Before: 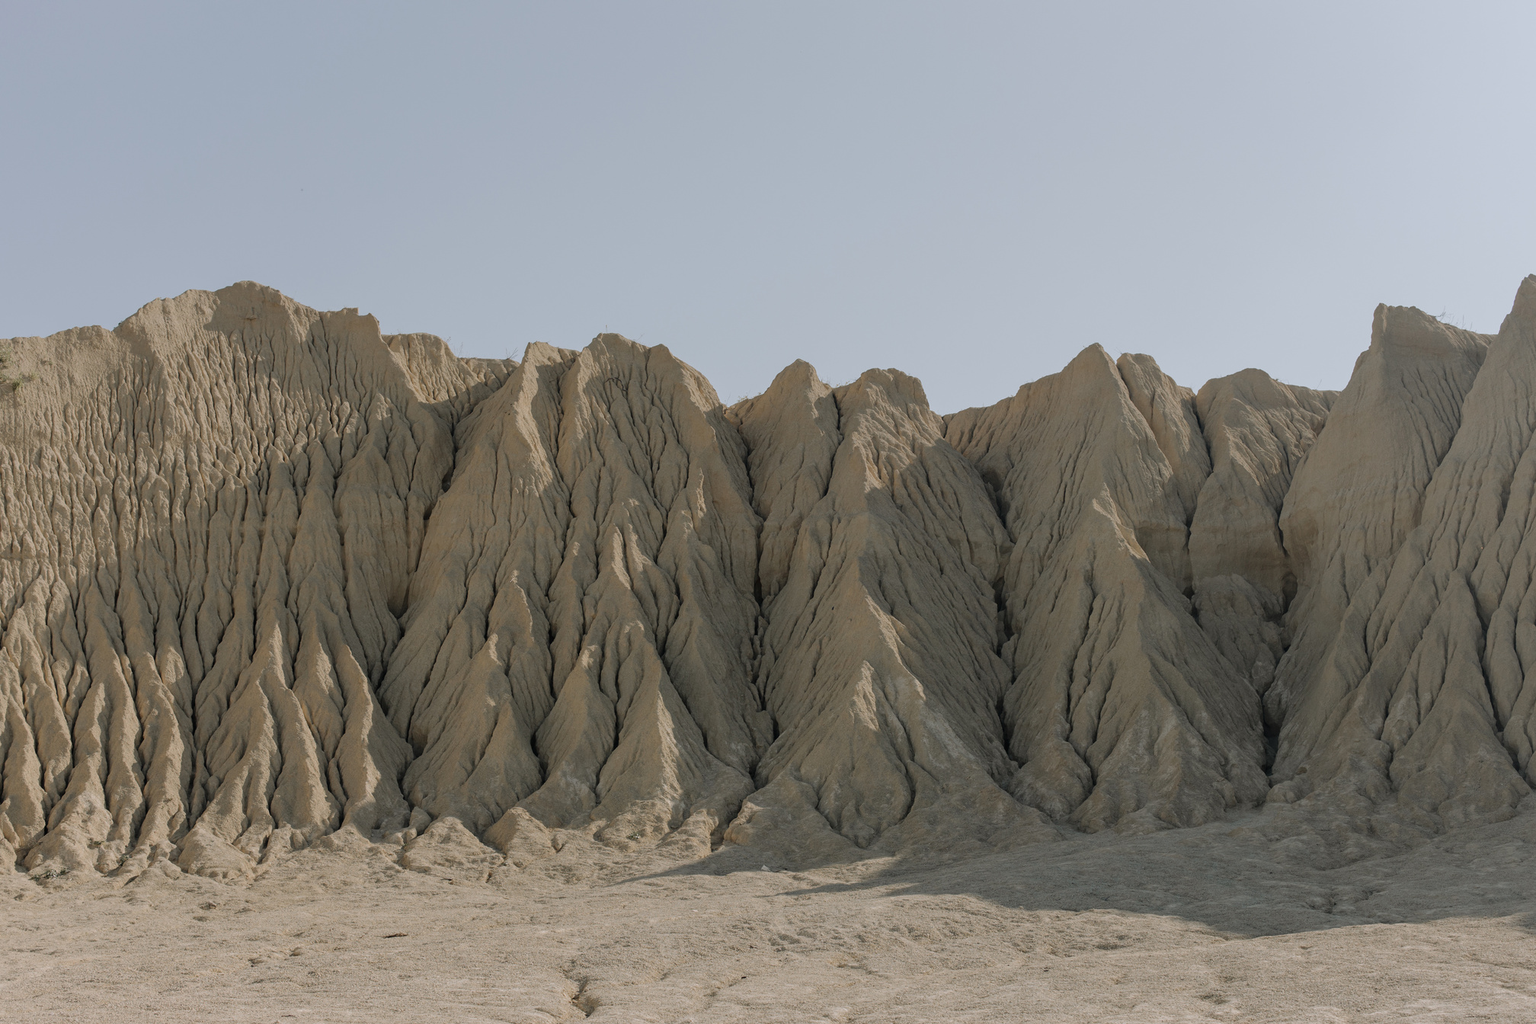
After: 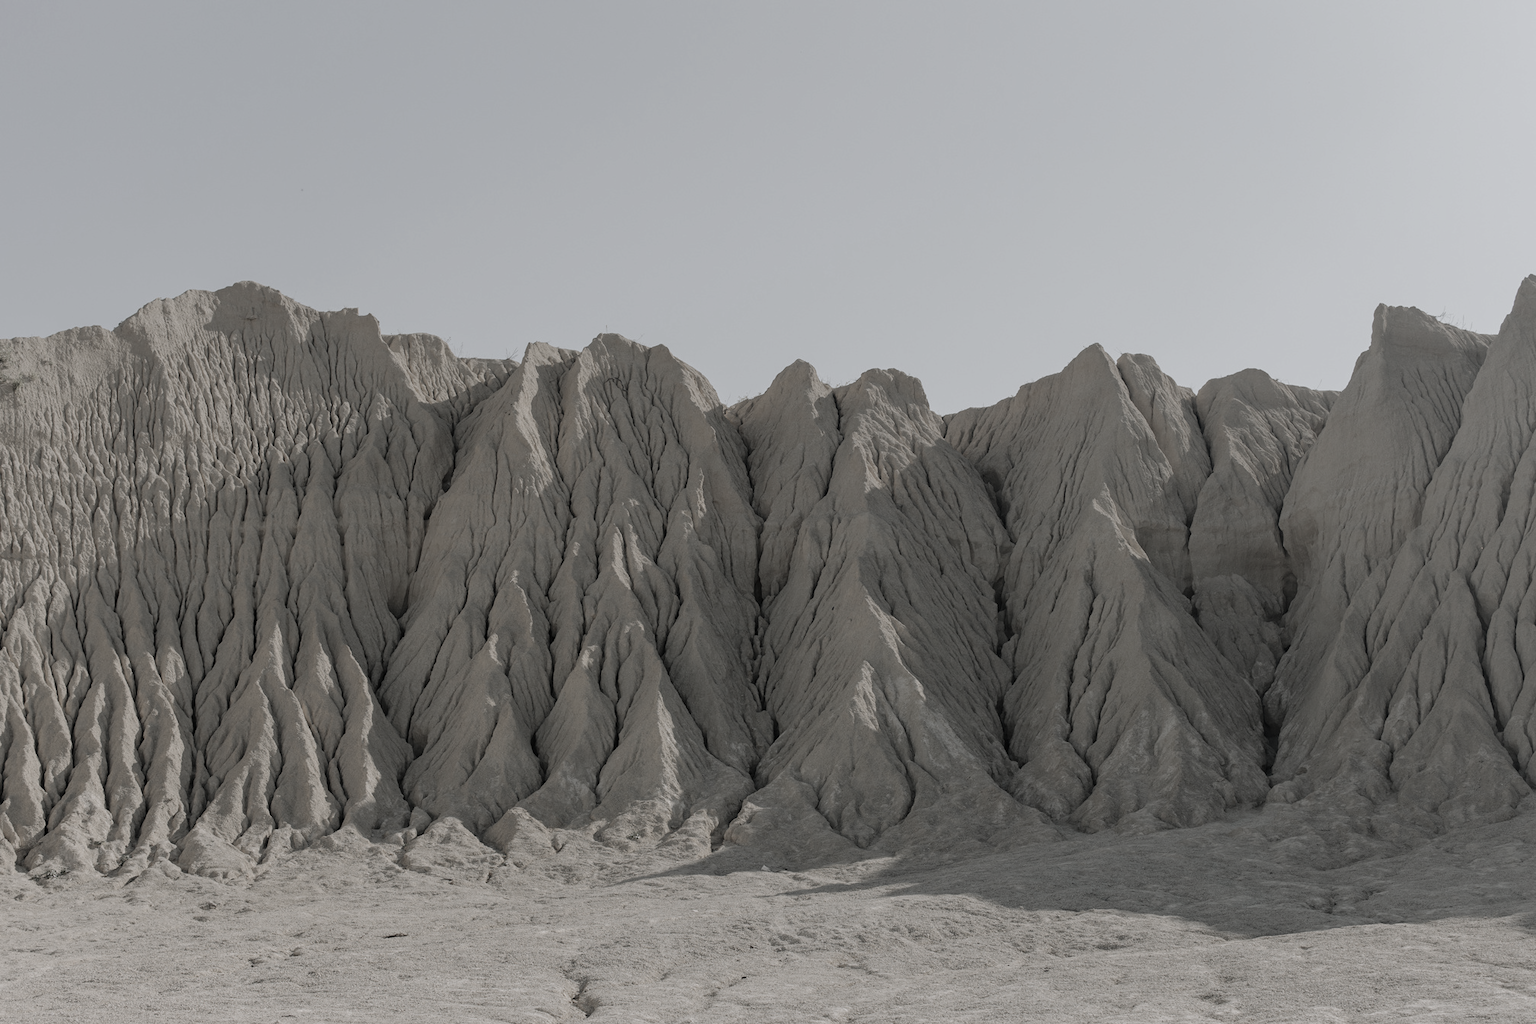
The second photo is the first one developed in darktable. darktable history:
exposure: exposure -0.046 EV, compensate exposure bias true, compensate highlight preservation false
color zones: curves: ch1 [(0, 0.153) (0.143, 0.15) (0.286, 0.151) (0.429, 0.152) (0.571, 0.152) (0.714, 0.151) (0.857, 0.151) (1, 0.153)]
